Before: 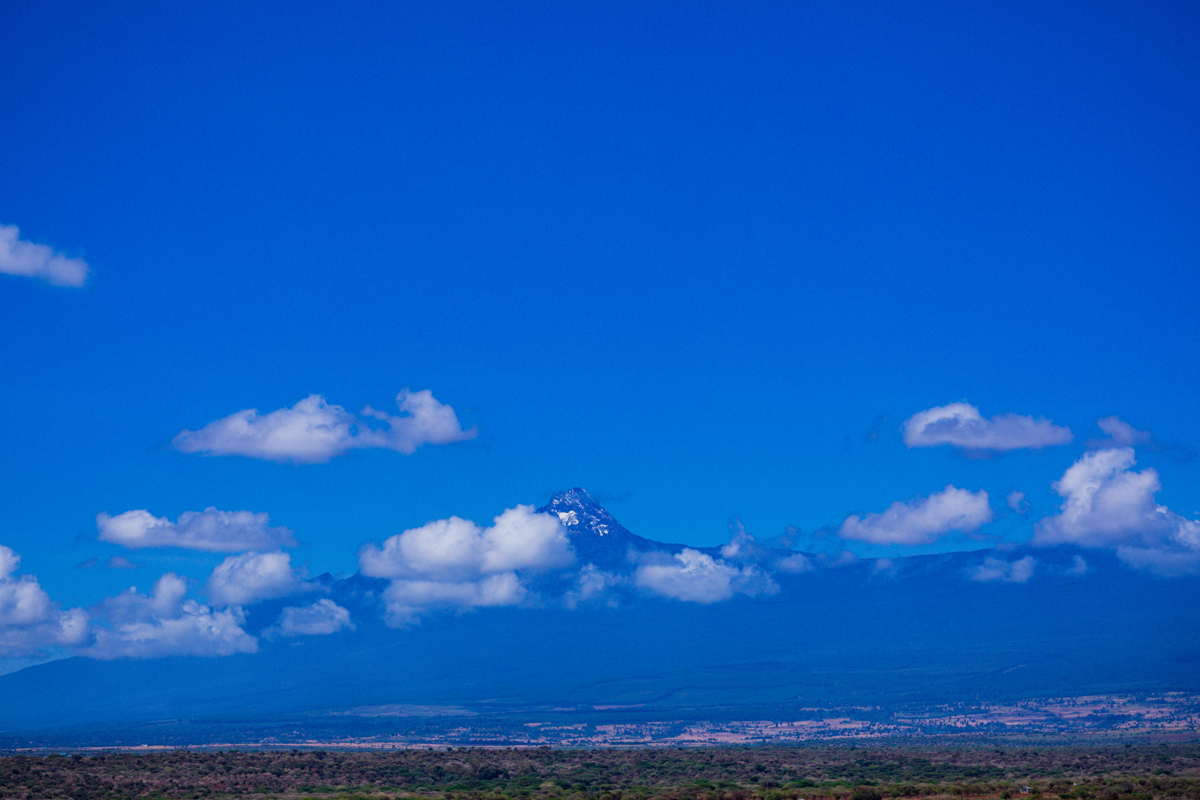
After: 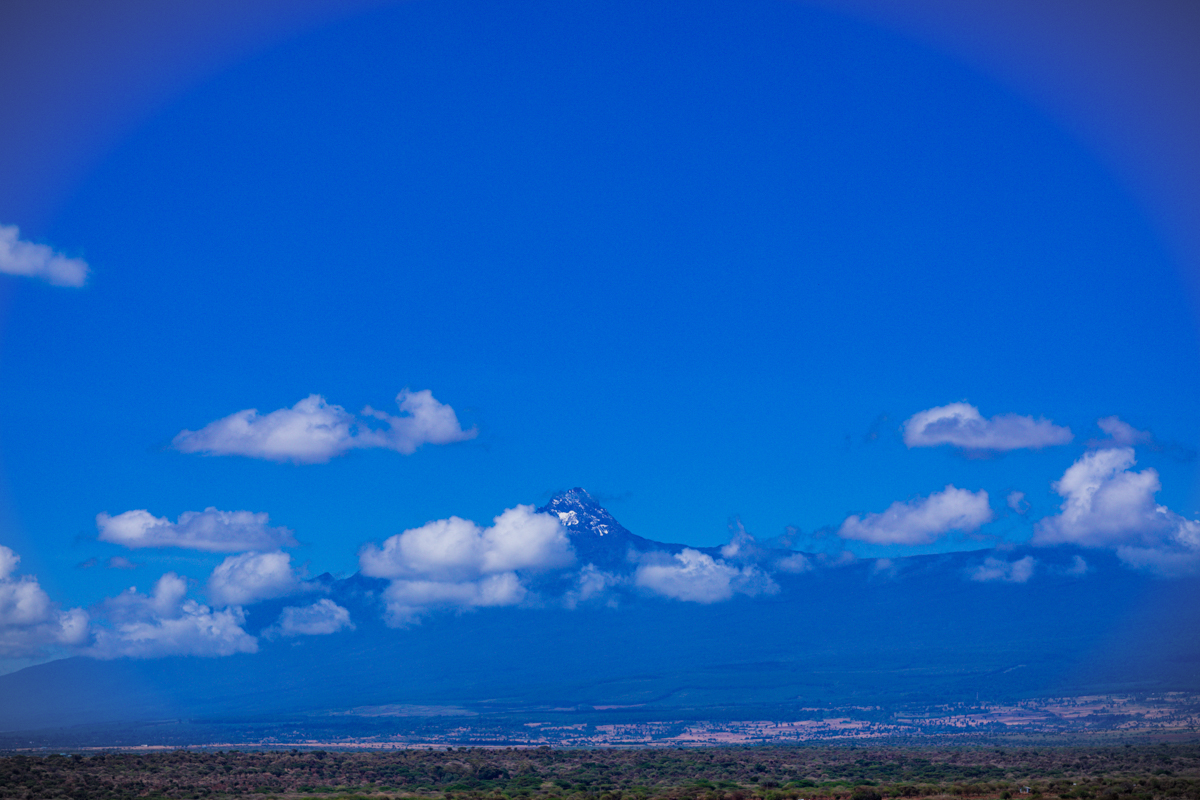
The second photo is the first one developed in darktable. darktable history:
vignetting: fall-off start 99.84%, width/height ratio 1.304
